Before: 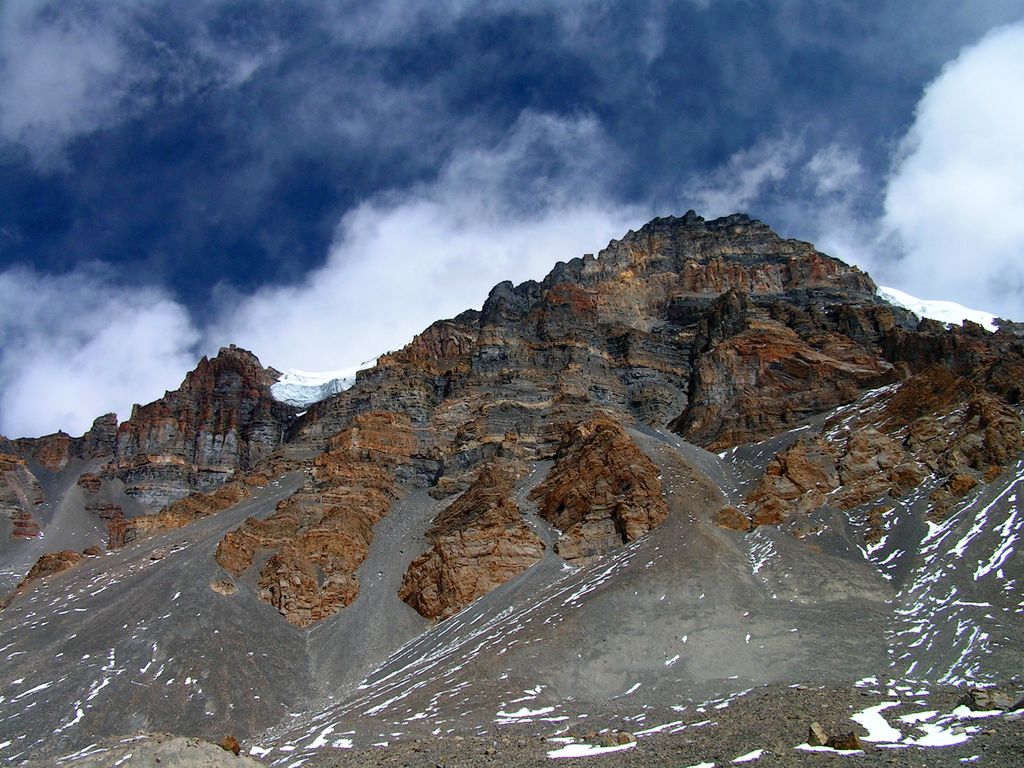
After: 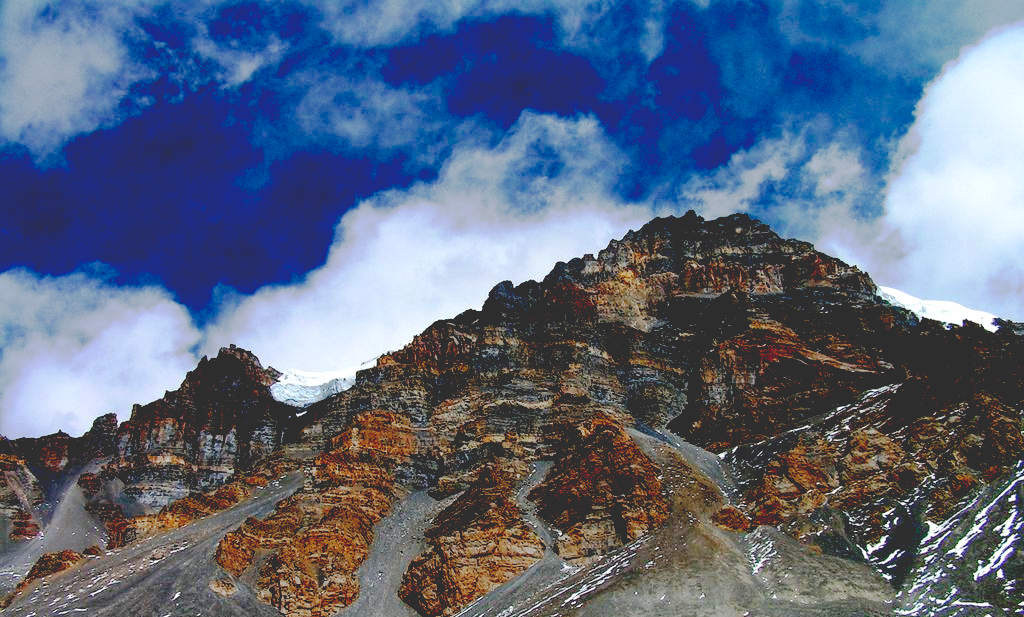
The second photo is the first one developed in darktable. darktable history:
crop: bottom 19.536%
base curve: curves: ch0 [(0.065, 0.026) (0.236, 0.358) (0.53, 0.546) (0.777, 0.841) (0.924, 0.992)], preserve colors none
